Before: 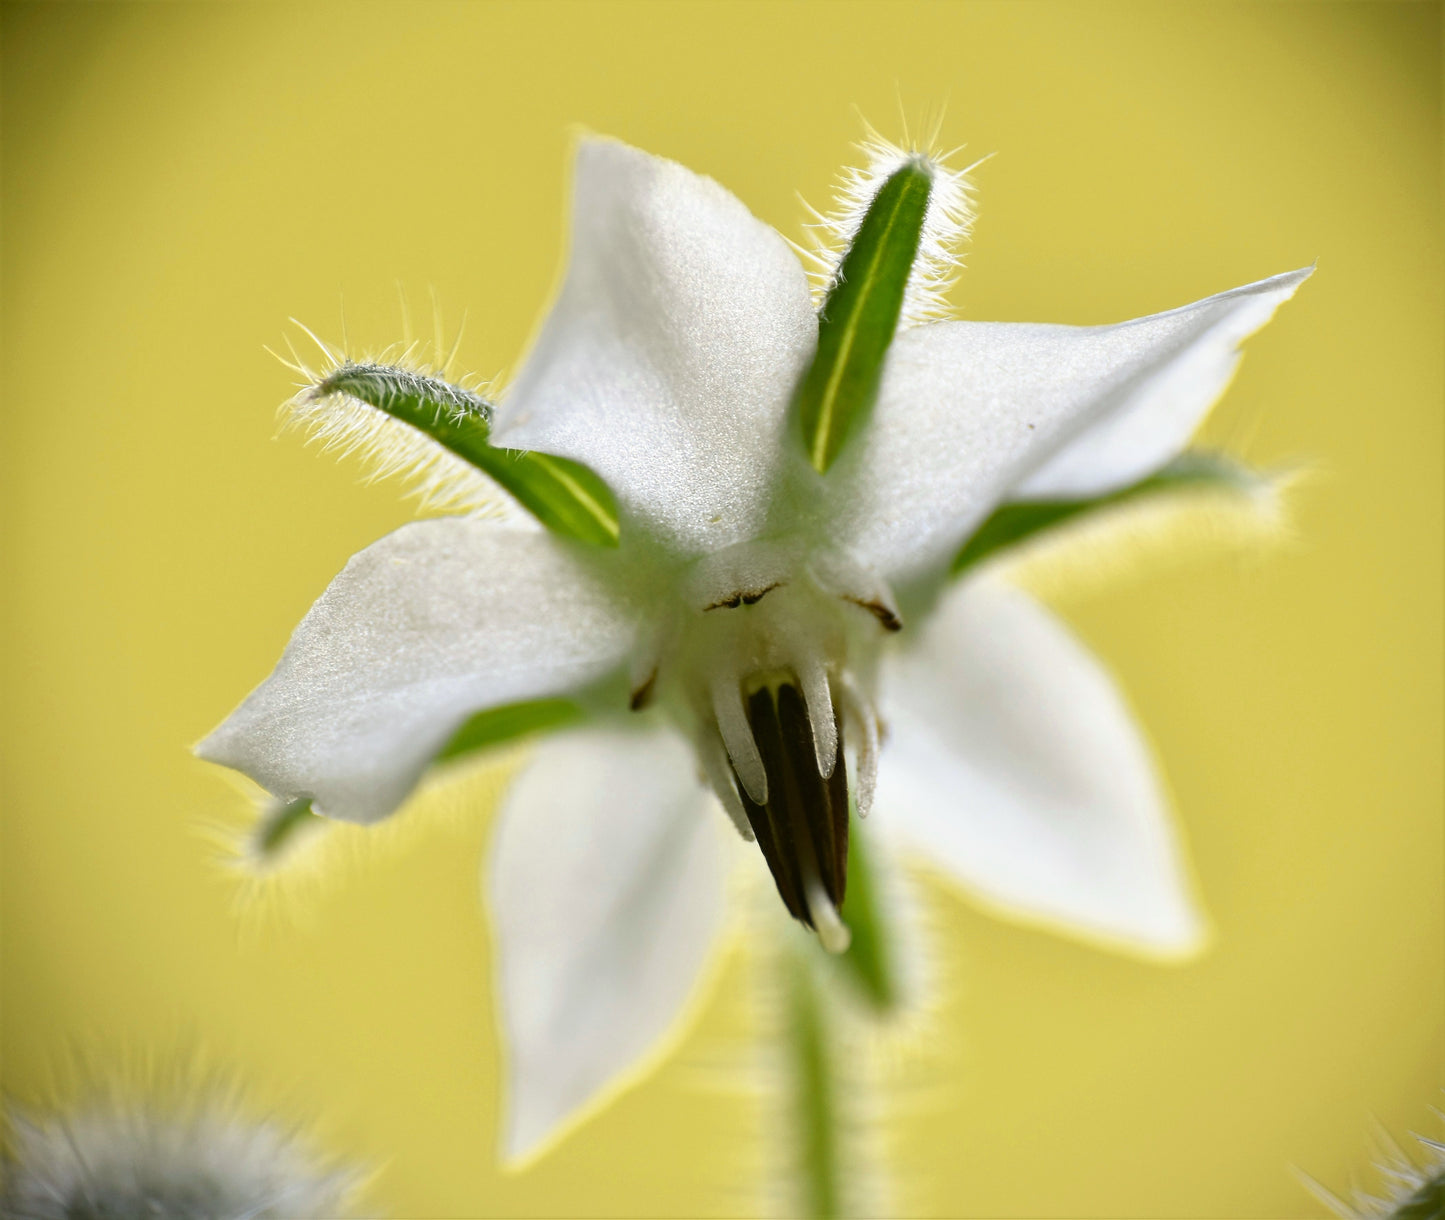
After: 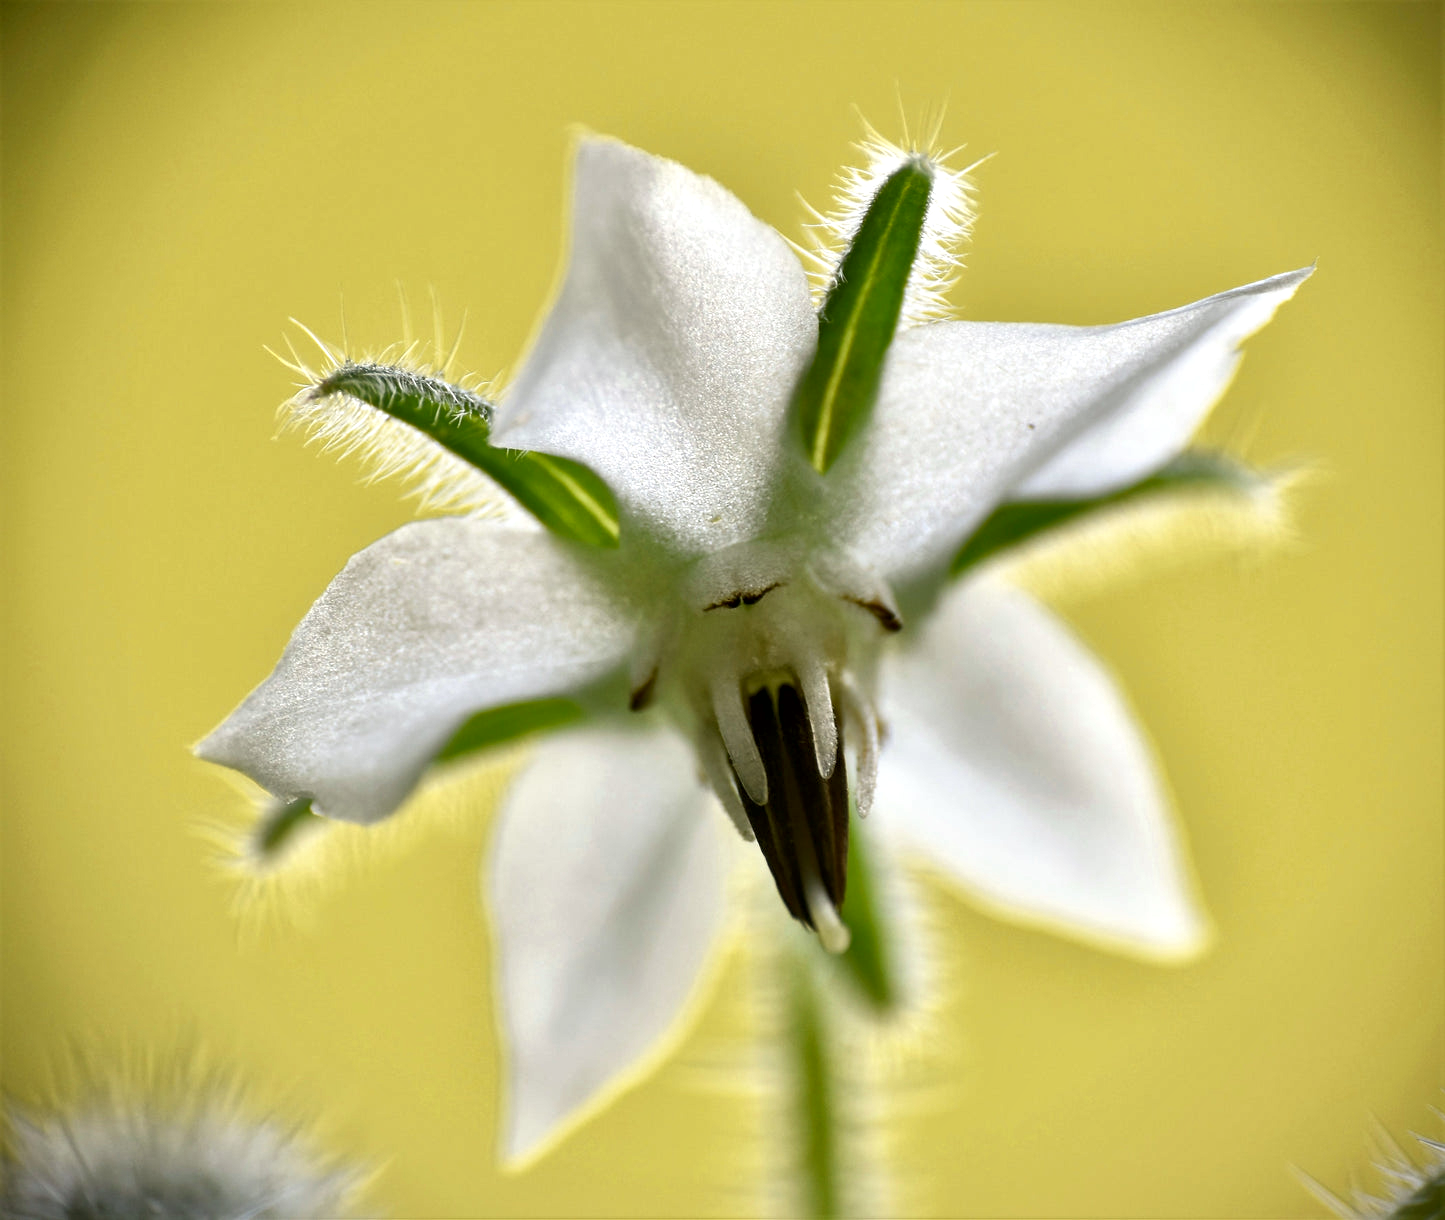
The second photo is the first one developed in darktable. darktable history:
tone equalizer: smoothing diameter 2.11%, edges refinement/feathering 21.67, mask exposure compensation -1.57 EV, filter diffusion 5
local contrast: mode bilateral grid, contrast 25, coarseness 47, detail 151%, midtone range 0.2
